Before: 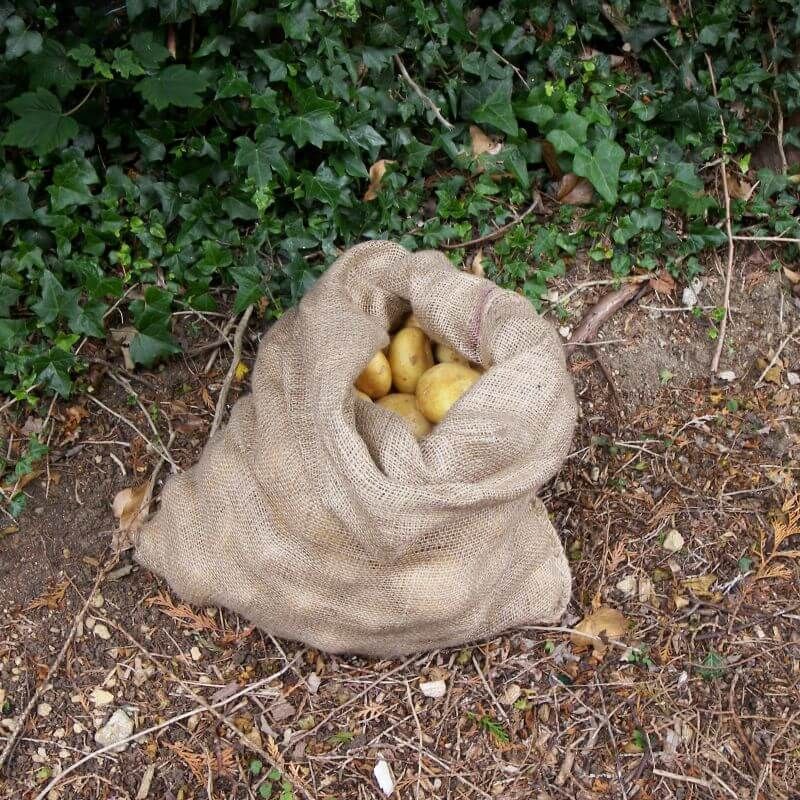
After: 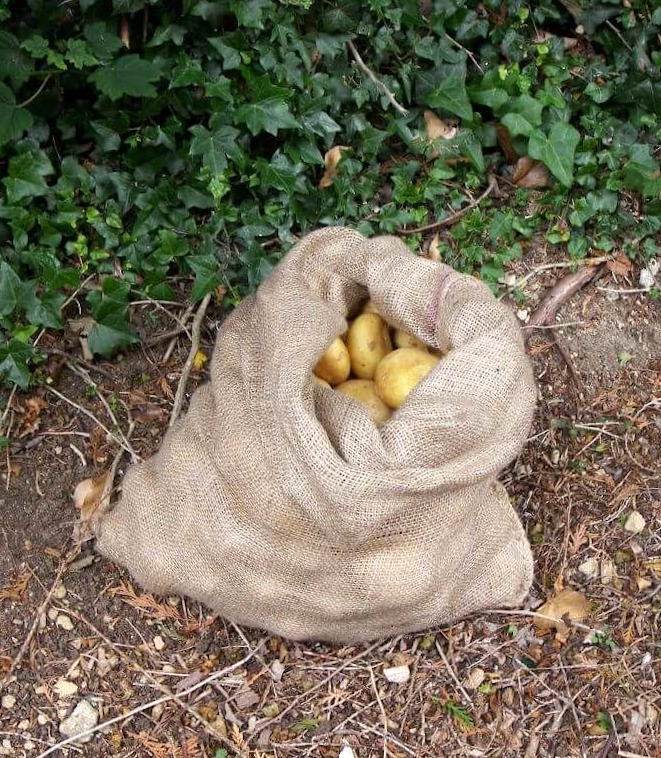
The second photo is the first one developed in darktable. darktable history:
crop and rotate: angle 0.951°, left 4.443%, top 1.005%, right 11.487%, bottom 2.676%
exposure: exposure 0.202 EV, compensate exposure bias true, compensate highlight preservation false
